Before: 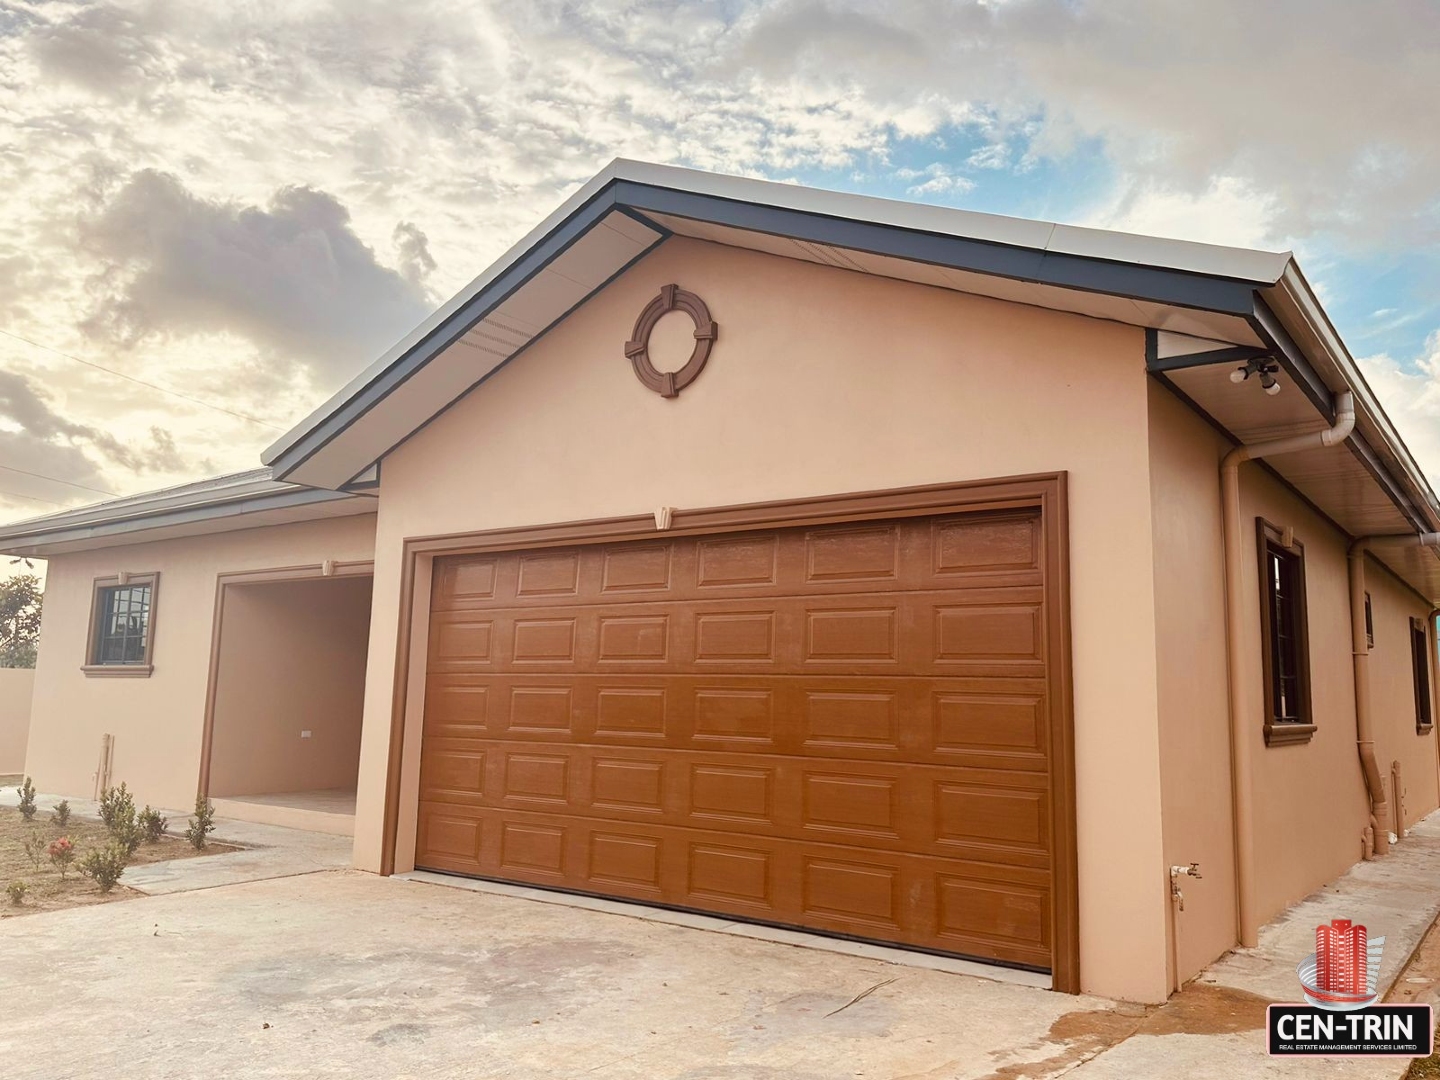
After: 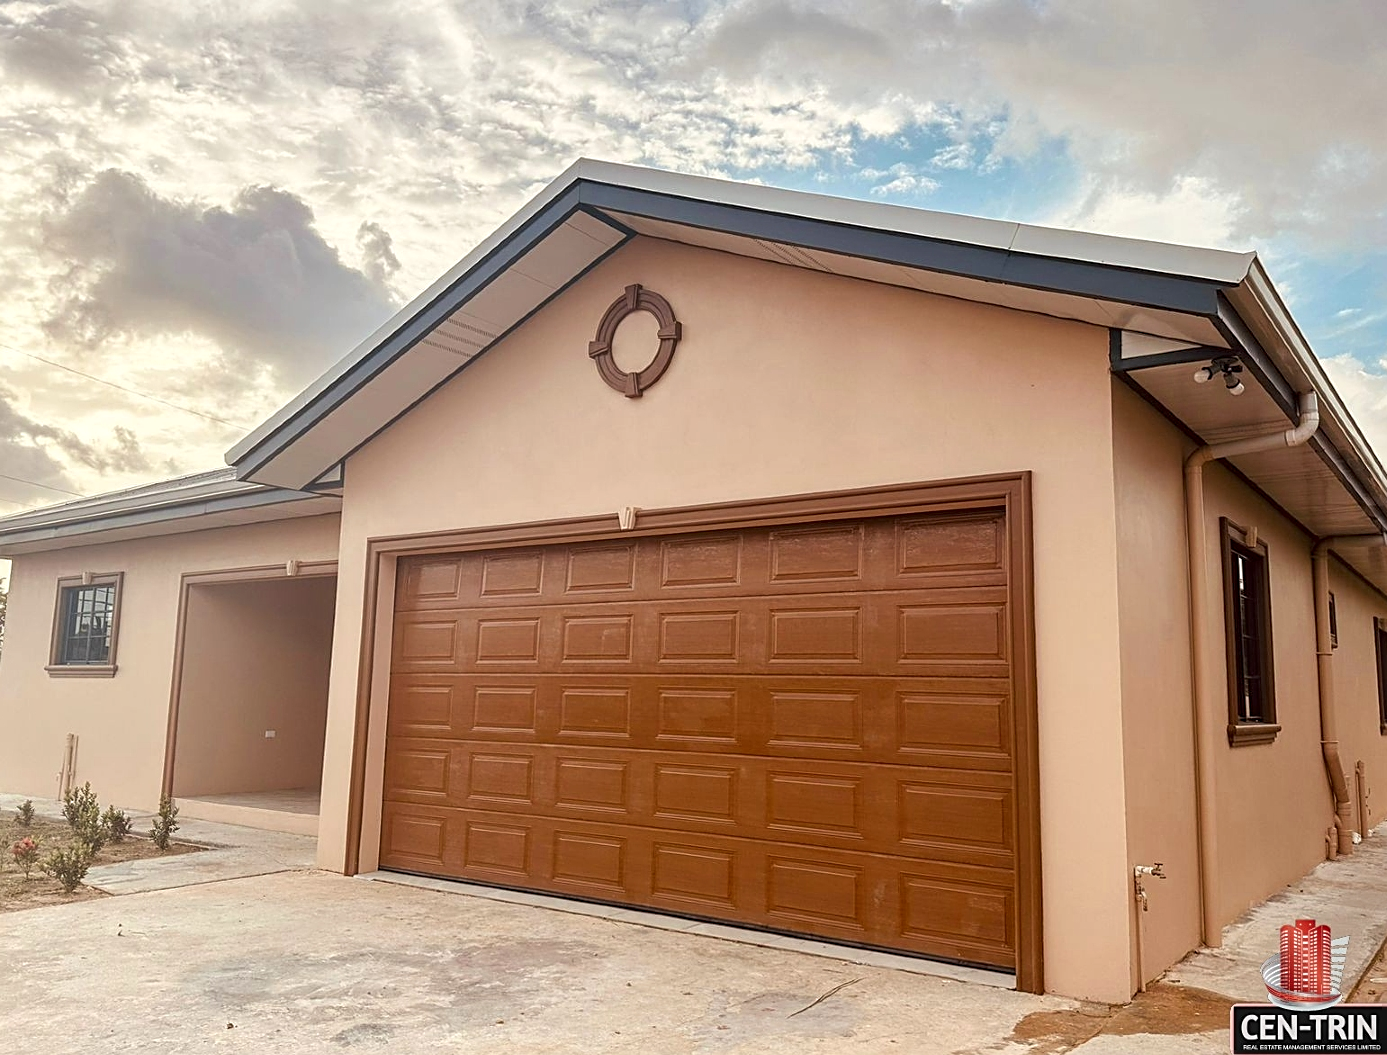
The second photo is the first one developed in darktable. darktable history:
tone equalizer: on, module defaults
crop and rotate: left 2.536%, right 1.107%, bottom 2.246%
sharpen: on, module defaults
local contrast: on, module defaults
